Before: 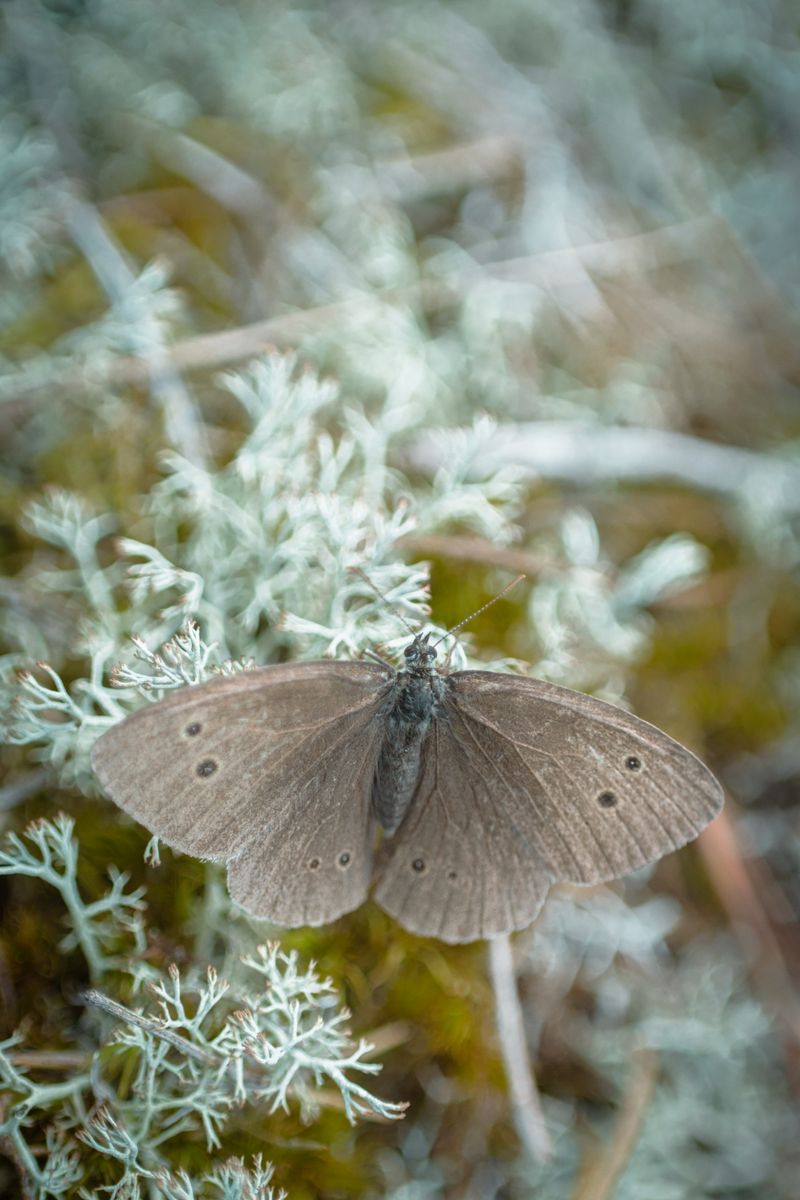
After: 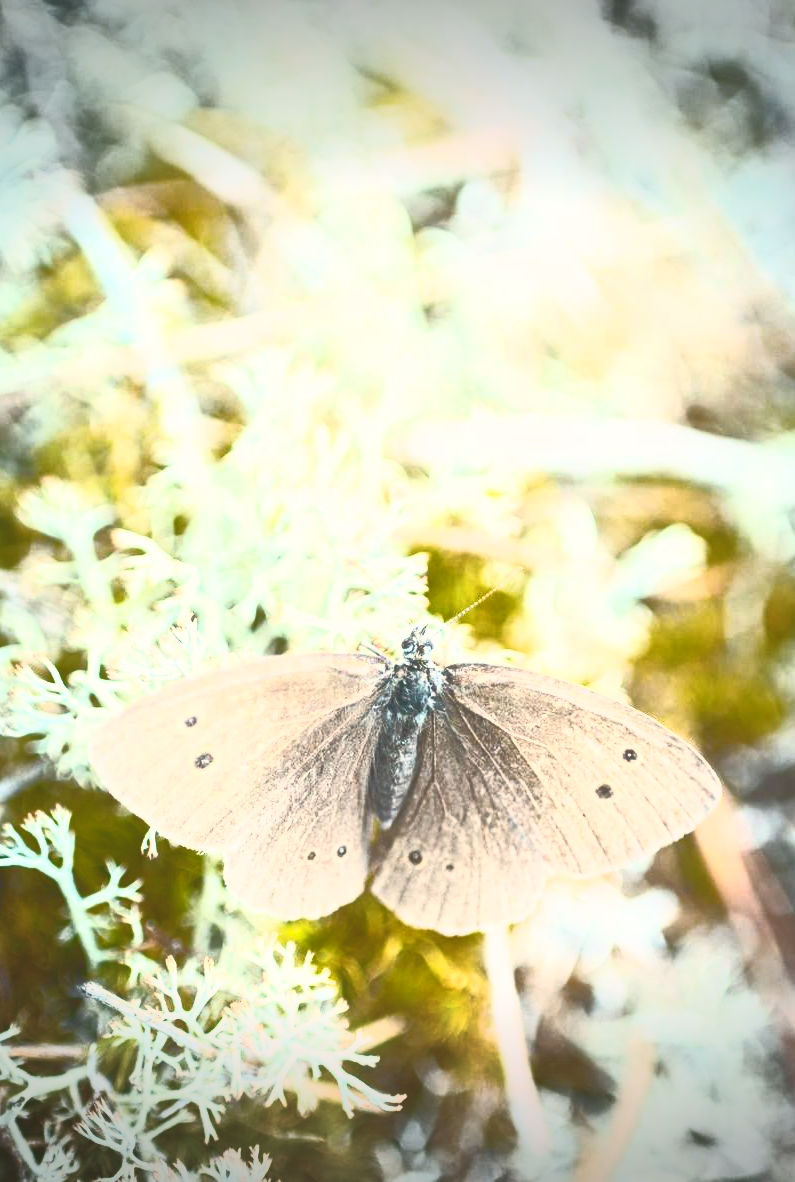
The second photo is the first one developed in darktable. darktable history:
crop: left 0.467%, top 0.669%, right 0.153%, bottom 0.75%
color balance rgb: shadows lift › chroma 2.061%, shadows lift › hue 248.46°, highlights gain › chroma 3.07%, highlights gain › hue 54.44°, perceptual saturation grading › global saturation 20%, perceptual saturation grading › highlights -24.794%, perceptual saturation grading › shadows 49.233%, global vibrance 2.529%
vignetting: fall-off start 99.87%, width/height ratio 1.319, unbound false
contrast brightness saturation: contrast 0.382, brightness 0.535
exposure: exposure -0.183 EV, compensate highlight preservation false
base curve: curves: ch0 [(0, 0.015) (0.085, 0.116) (0.134, 0.298) (0.19, 0.545) (0.296, 0.764) (0.599, 0.982) (1, 1)], preserve colors average RGB
